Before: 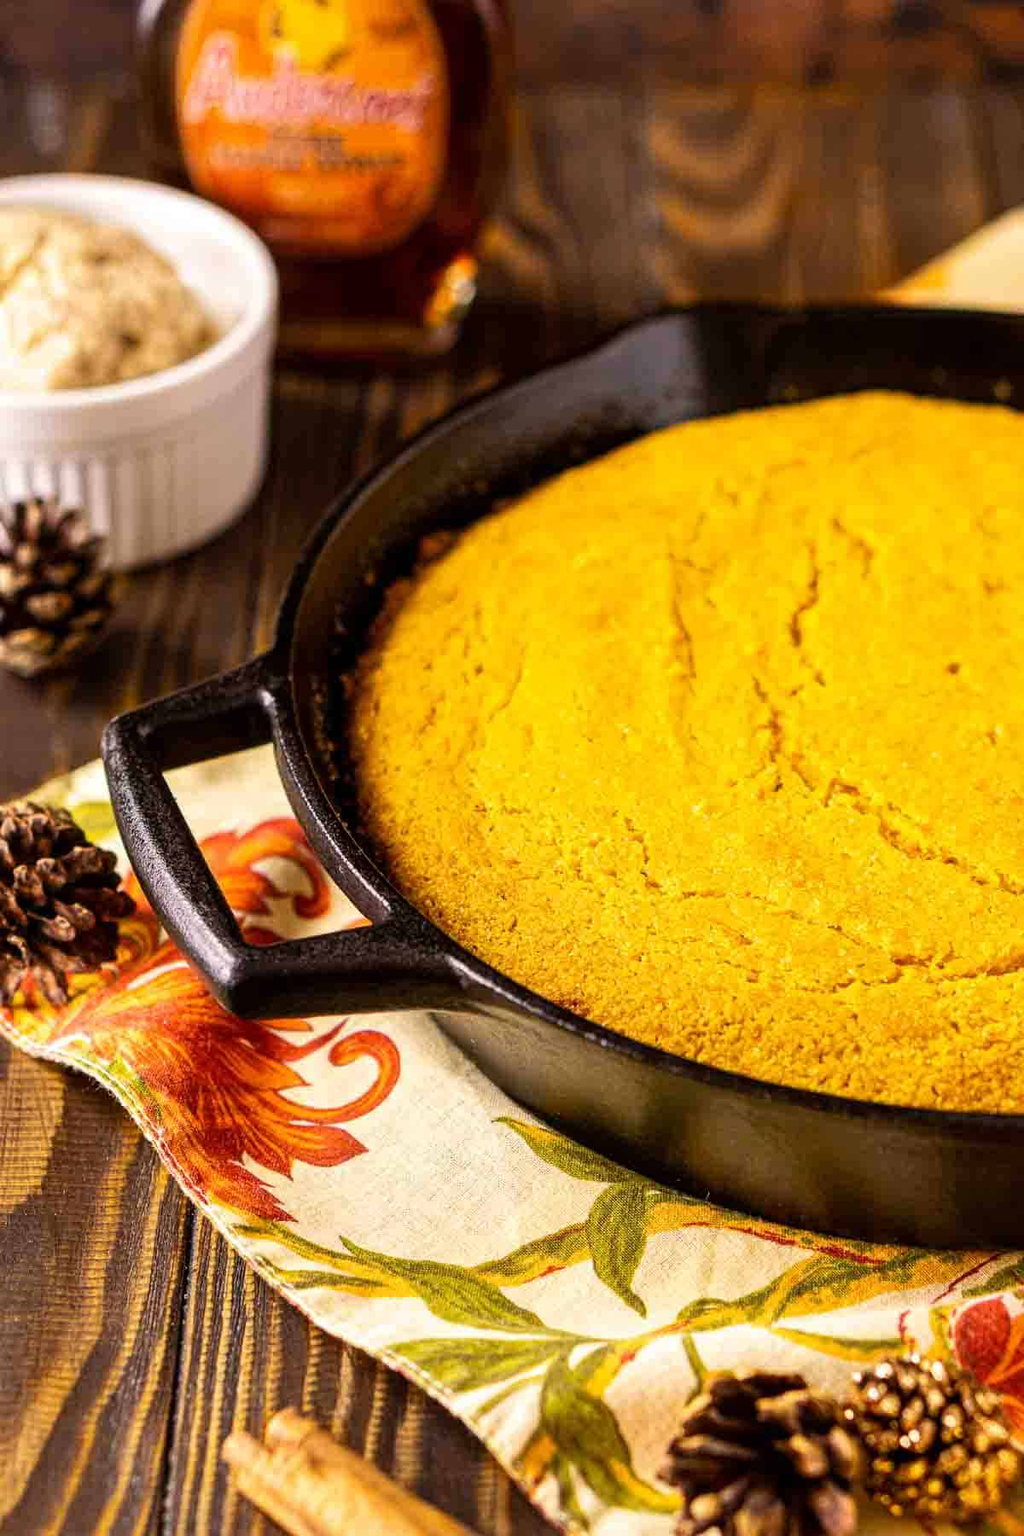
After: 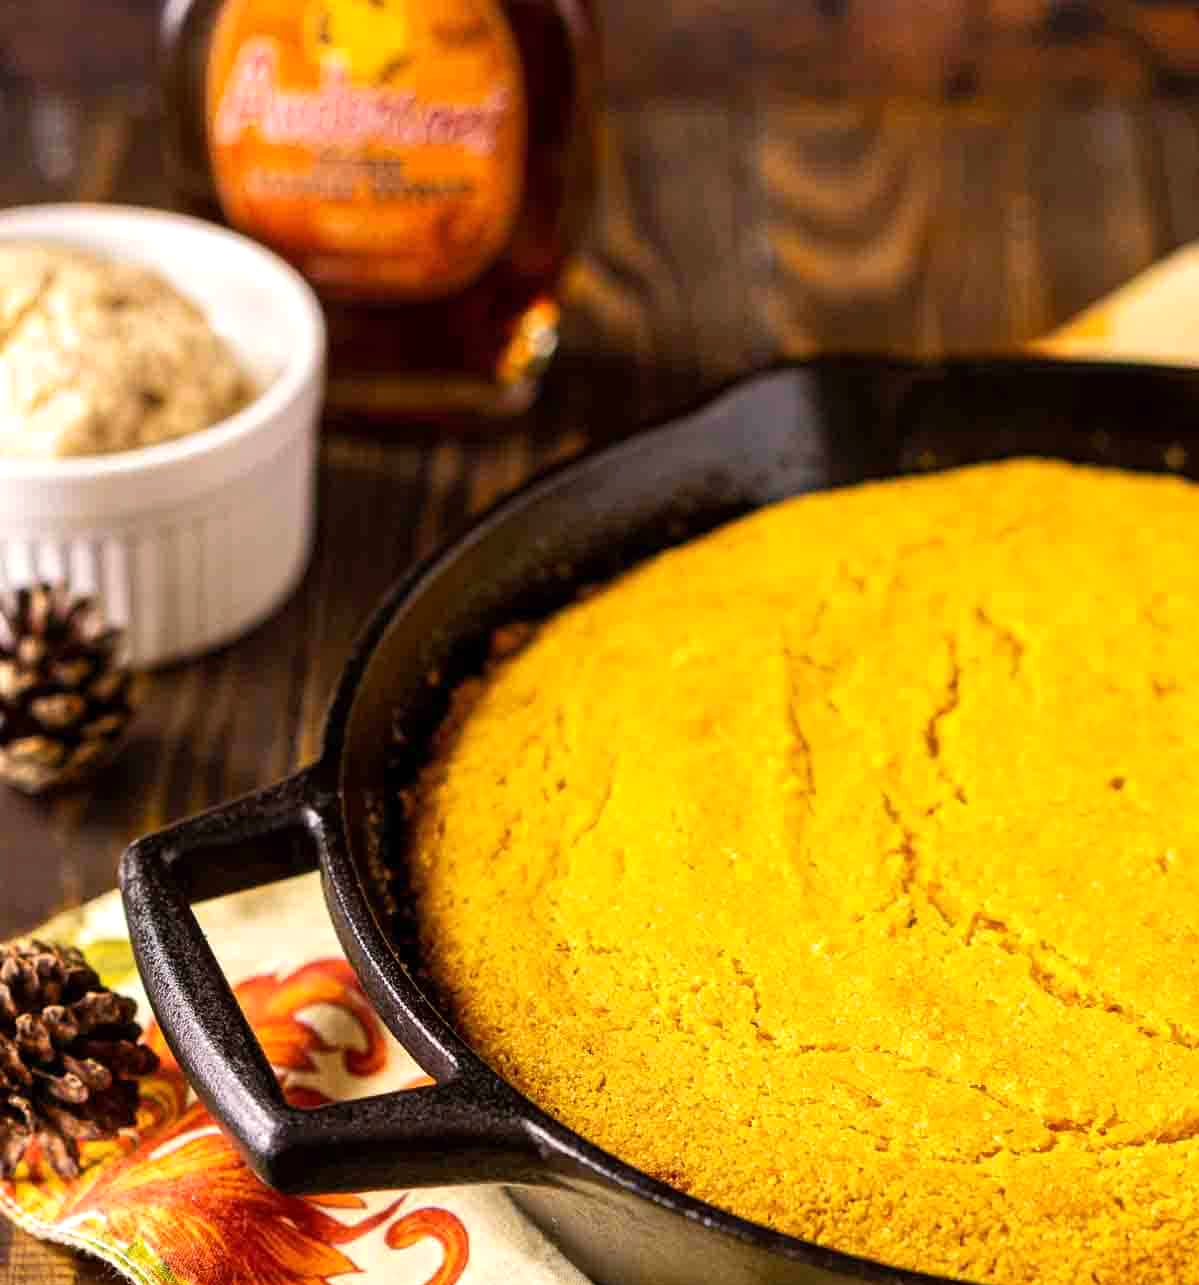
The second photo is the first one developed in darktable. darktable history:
exposure: exposure 0.127 EV, compensate highlight preservation false
crop: bottom 28.576%
